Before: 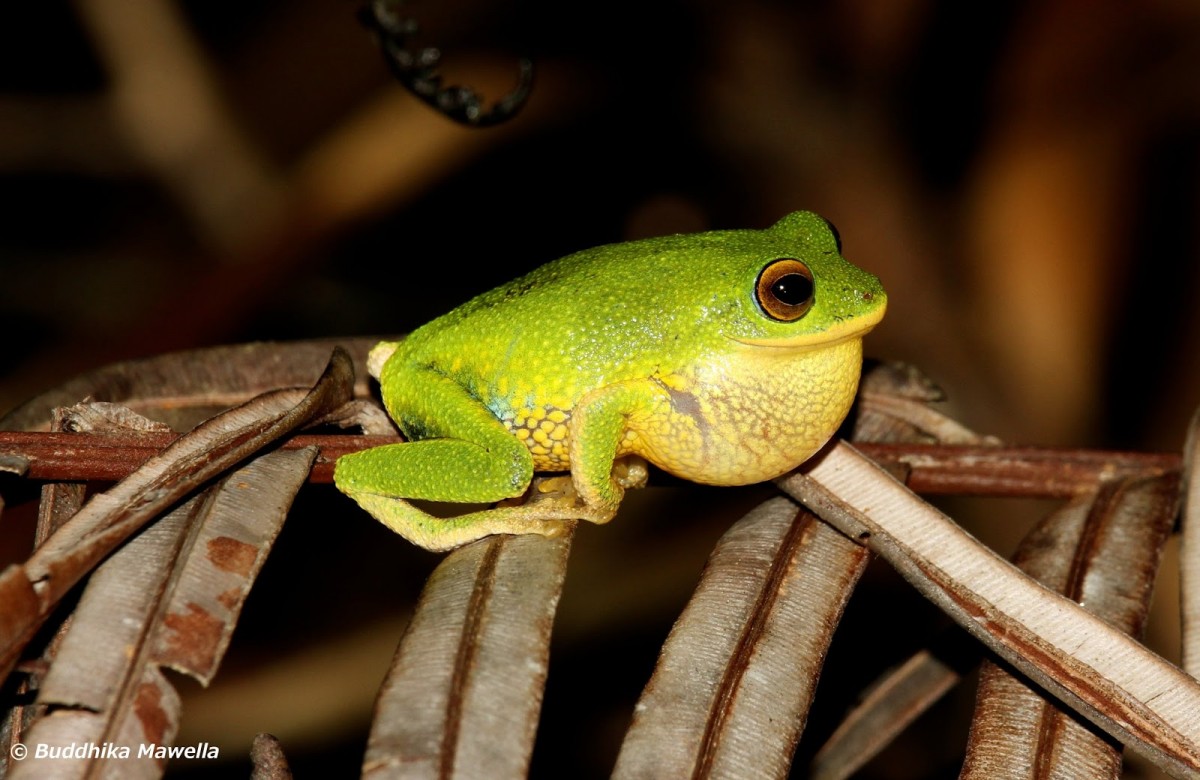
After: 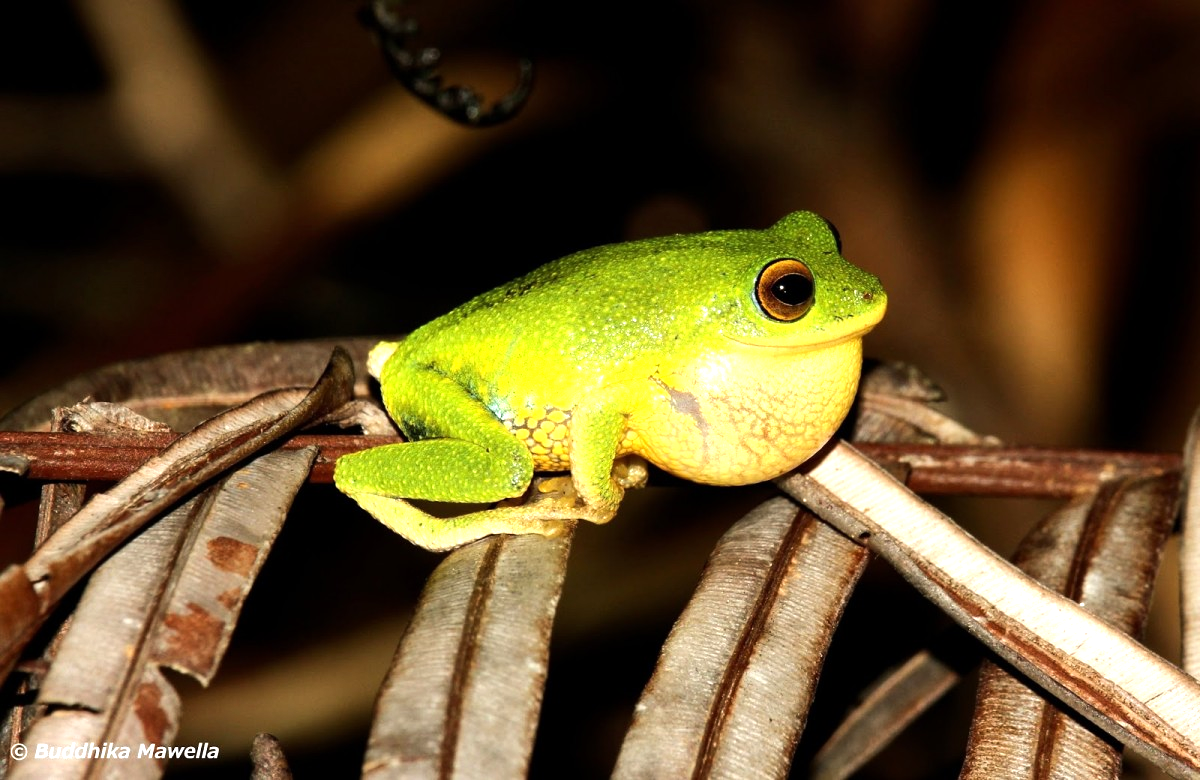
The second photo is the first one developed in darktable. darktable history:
tone equalizer: -8 EV -0.442 EV, -7 EV -0.417 EV, -6 EV -0.341 EV, -5 EV -0.205 EV, -3 EV 0.254 EV, -2 EV 0.318 EV, -1 EV 0.373 EV, +0 EV 0.422 EV, edges refinement/feathering 500, mask exposure compensation -1.57 EV, preserve details no
exposure: exposure 0.477 EV, compensate highlight preservation false
